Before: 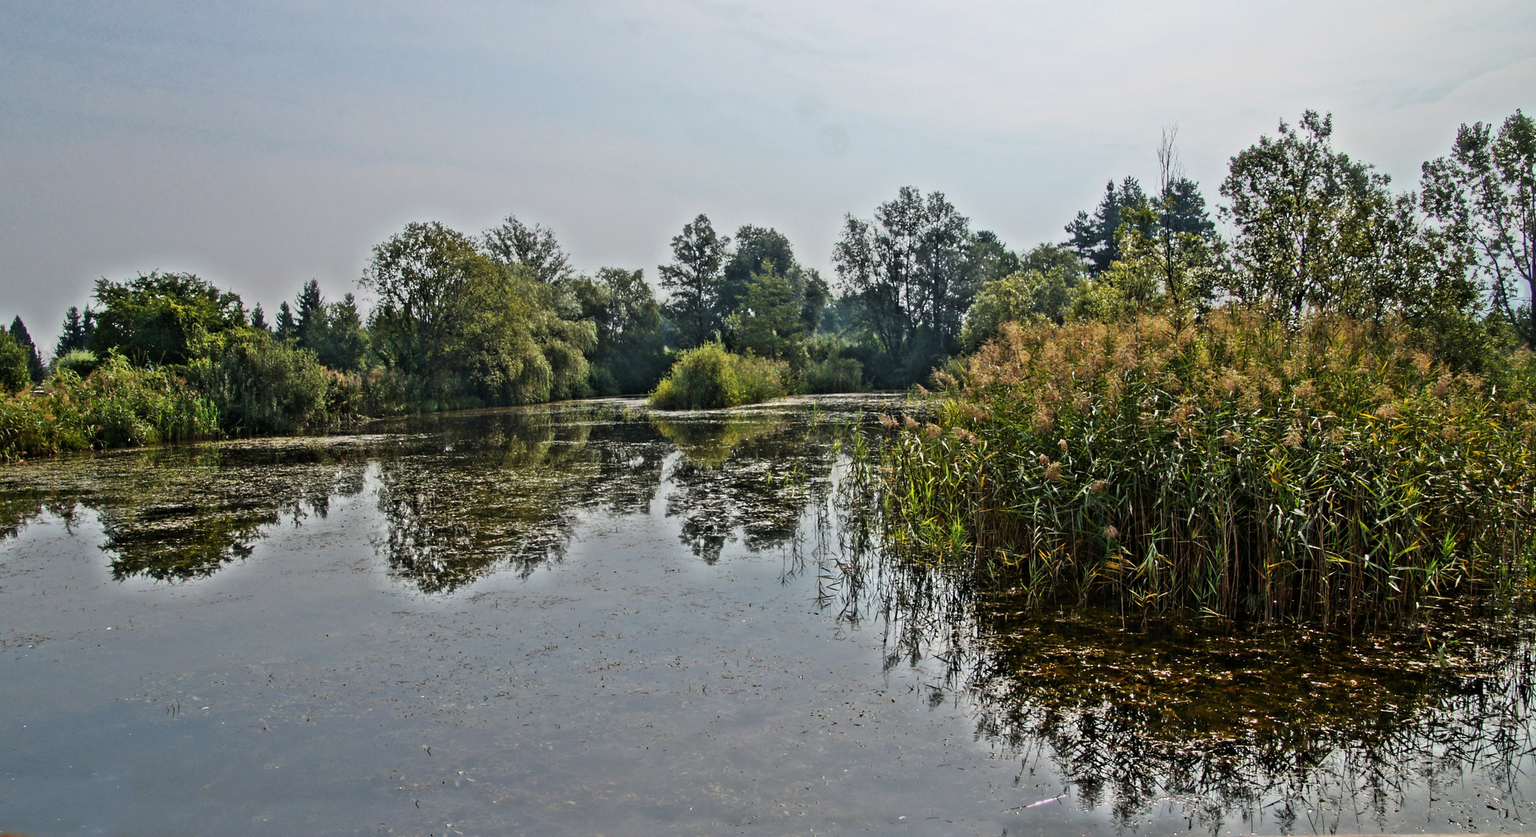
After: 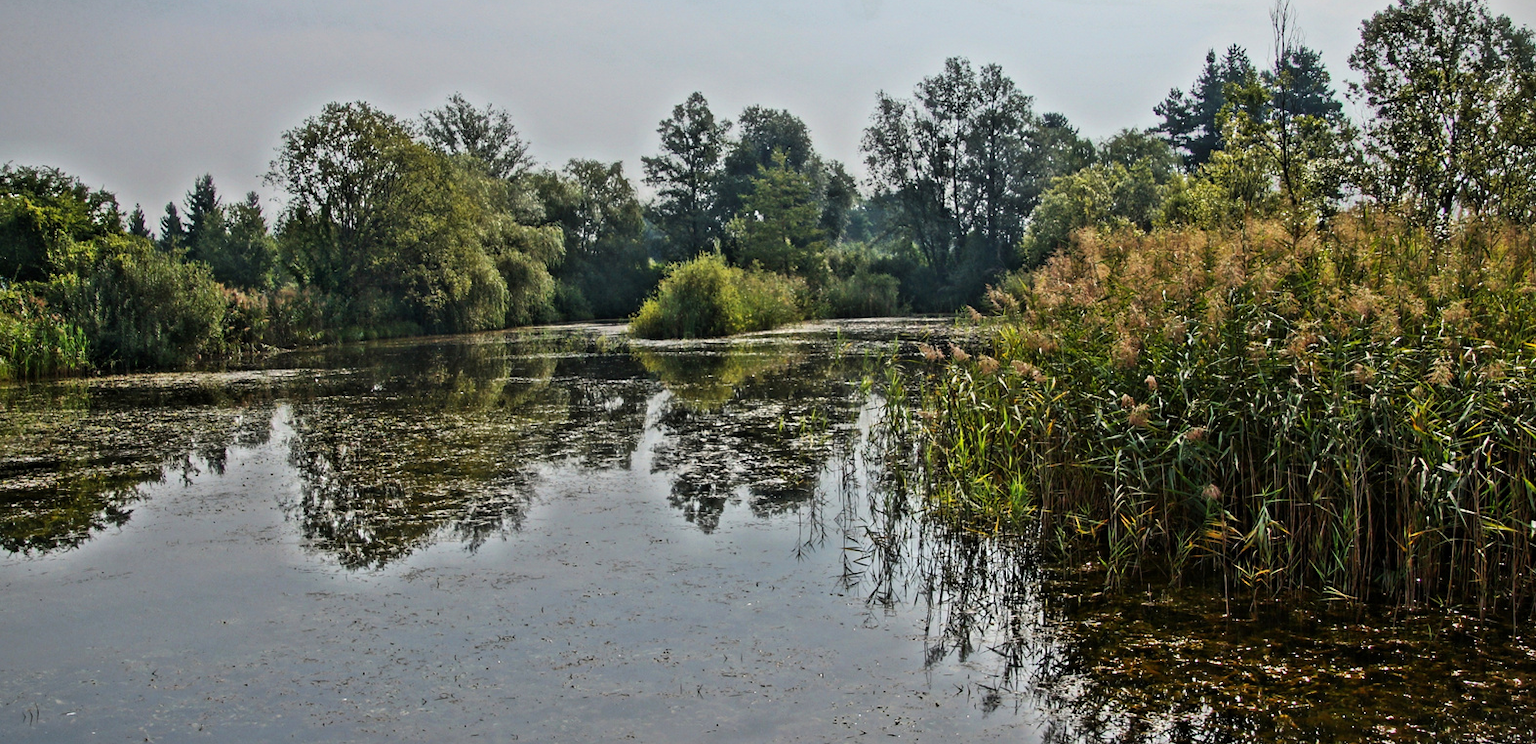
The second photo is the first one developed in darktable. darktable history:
crop: left 9.712%, top 16.928%, right 10.845%, bottom 12.332%
vignetting: fall-off start 100%, brightness -0.282, width/height ratio 1.31
